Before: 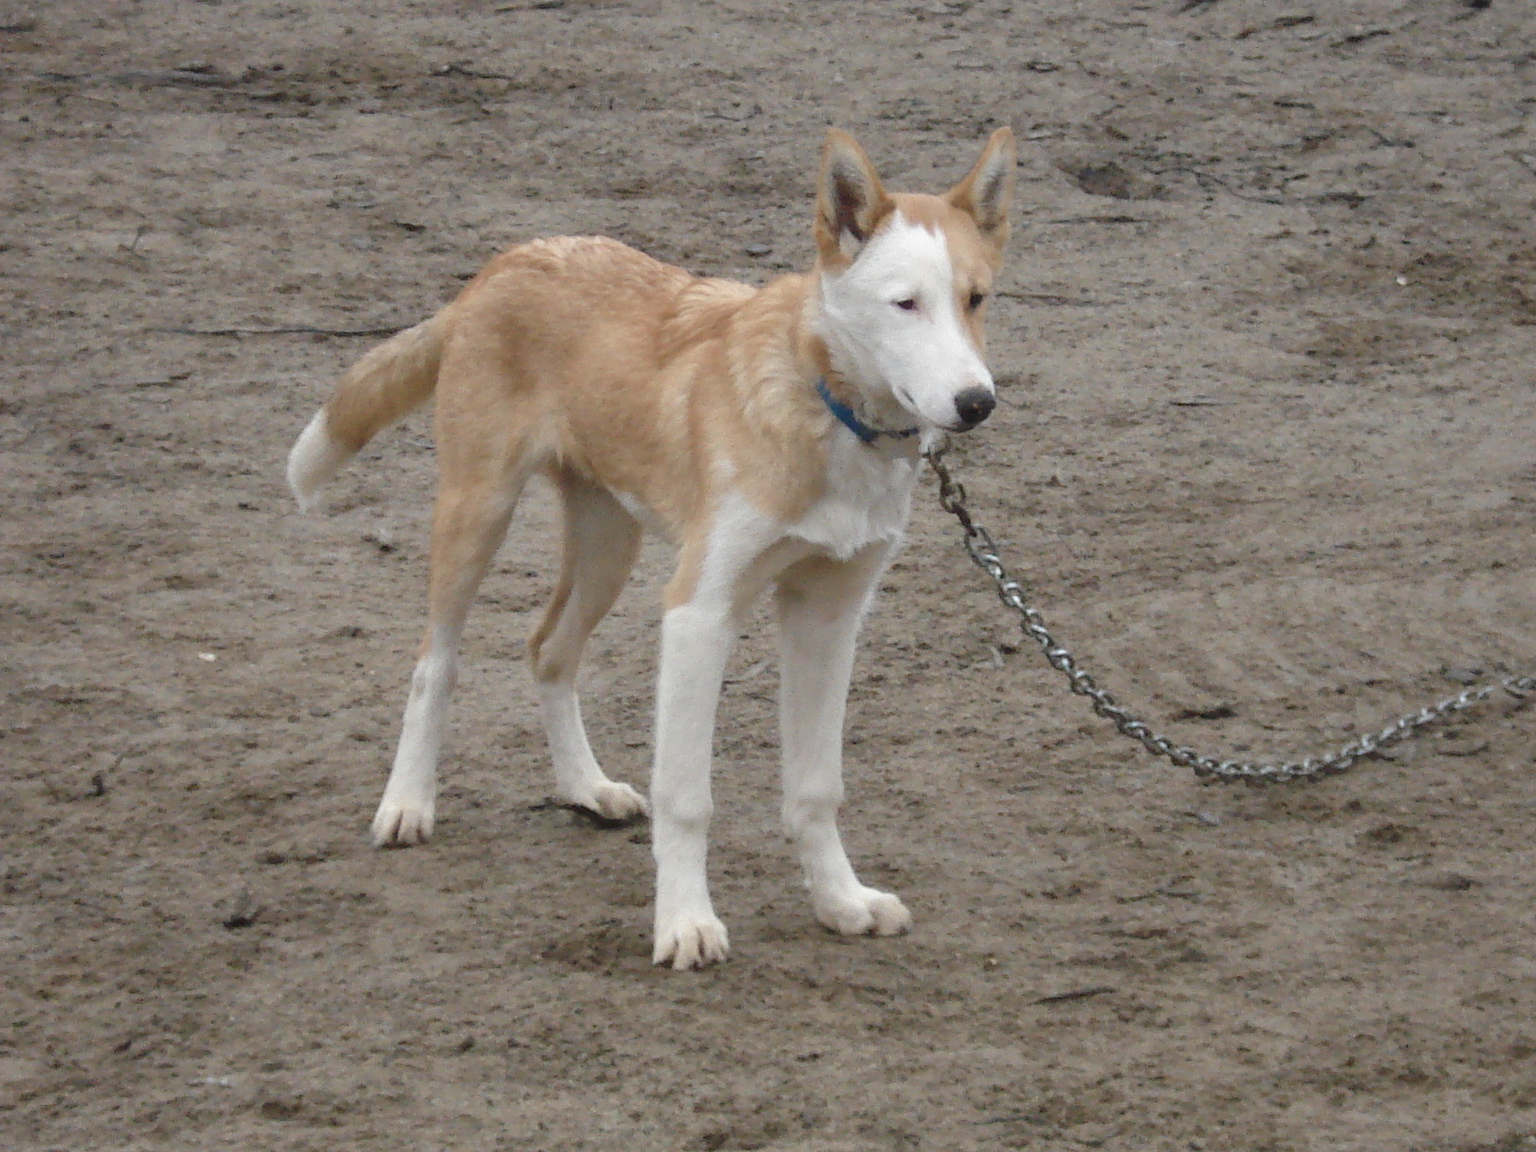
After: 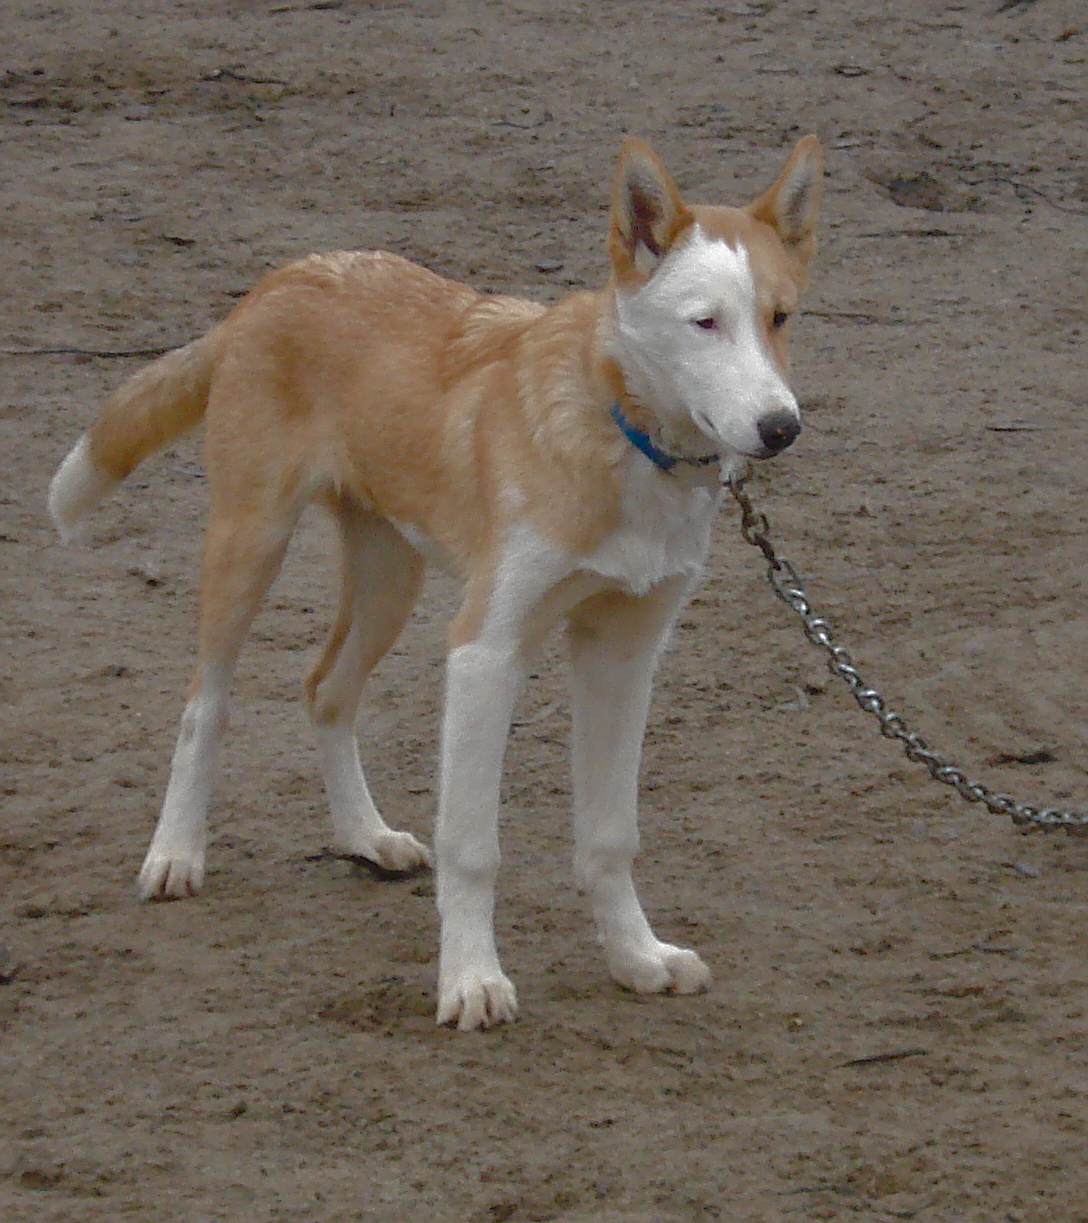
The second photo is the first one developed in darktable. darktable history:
sharpen: on, module defaults
crop and rotate: left 15.754%, right 17.579%
base curve: curves: ch0 [(0, 0) (0.826, 0.587) (1, 1)]
levels: levels [0, 0.476, 0.951]
color balance rgb: perceptual saturation grading › global saturation 35%, perceptual saturation grading › highlights -30%, perceptual saturation grading › shadows 35%, perceptual brilliance grading › global brilliance 3%, perceptual brilliance grading › highlights -3%, perceptual brilliance grading › shadows 3%
